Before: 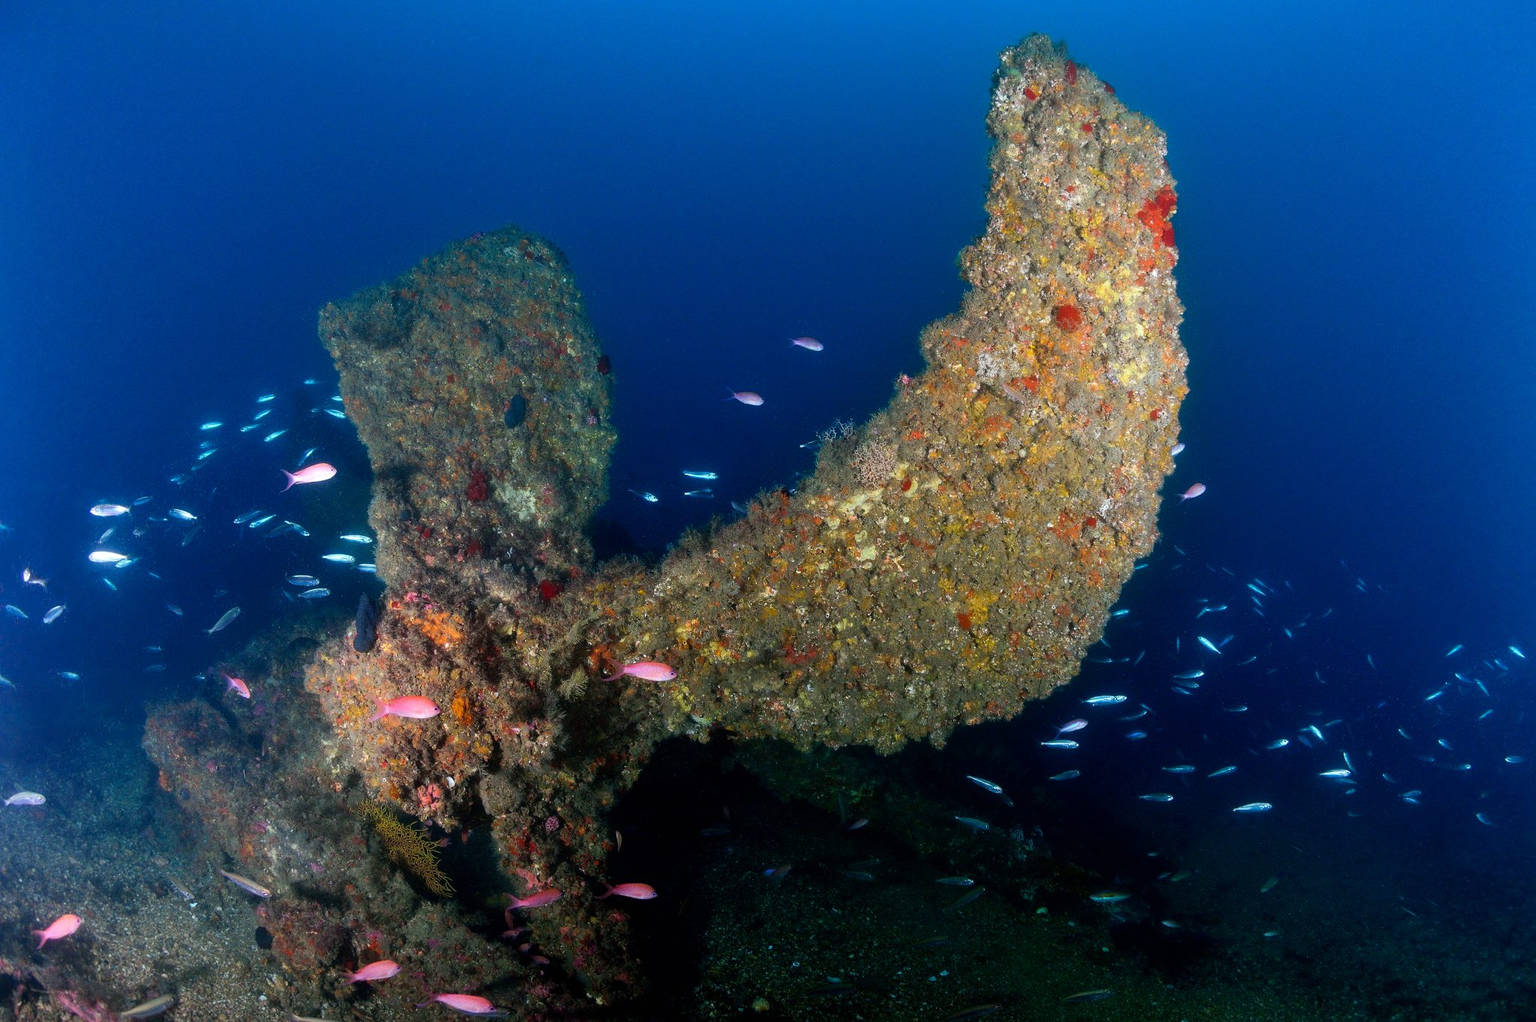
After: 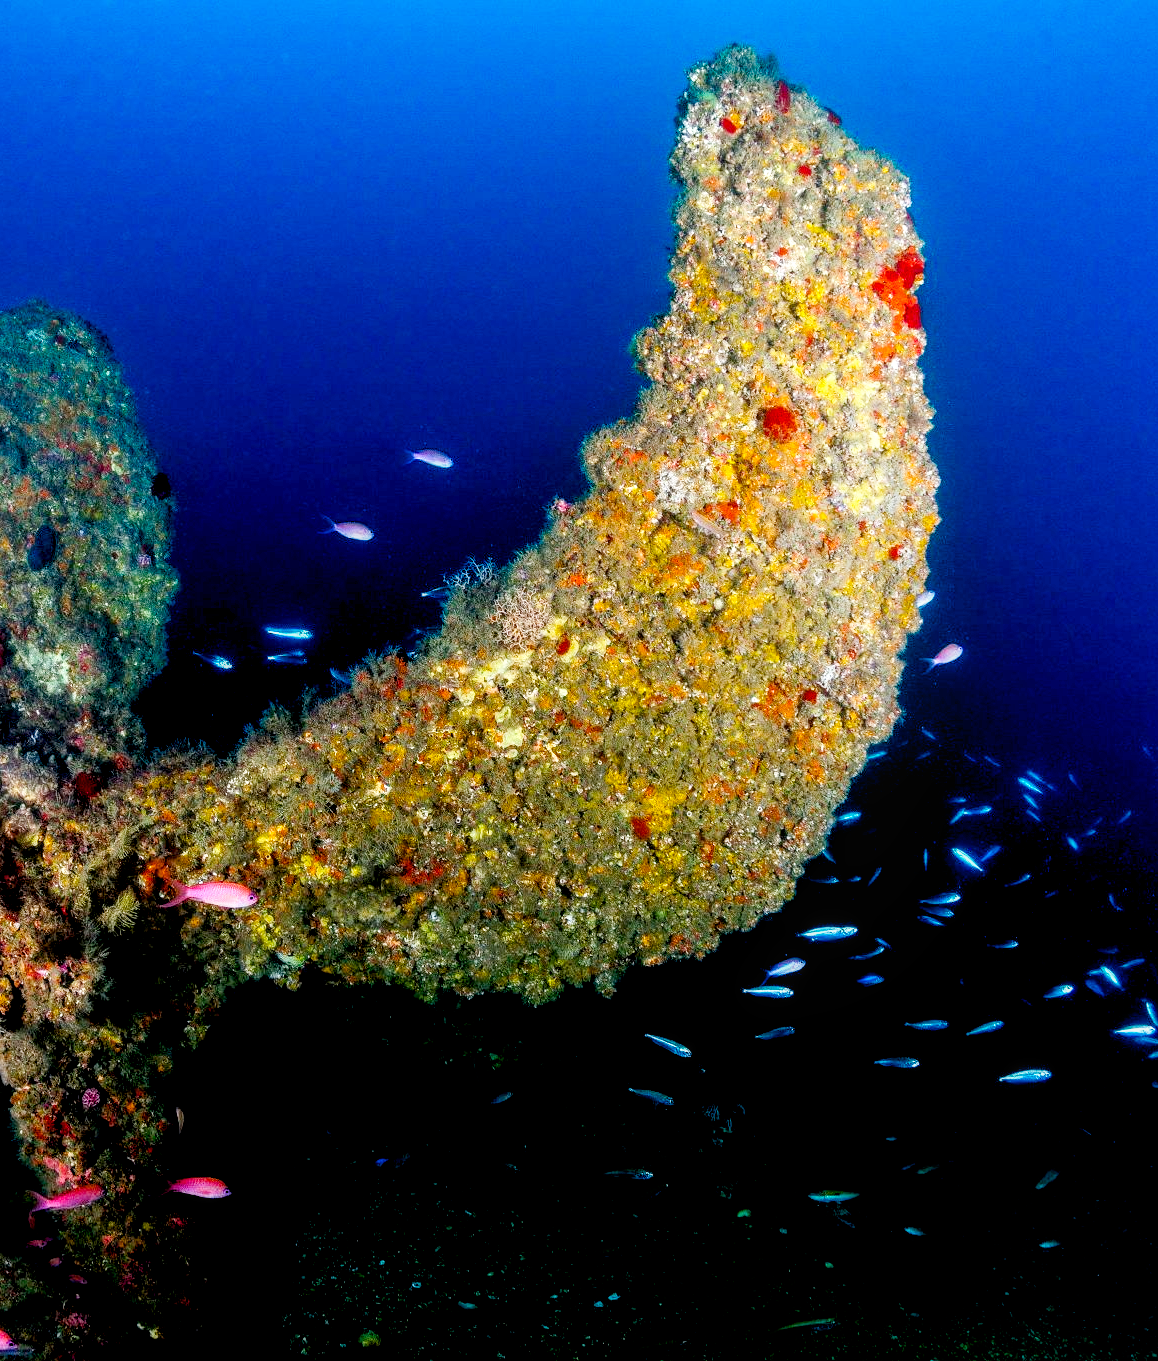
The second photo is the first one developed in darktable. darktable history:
exposure: black level correction 0.007, compensate highlight preservation false
crop: left 31.538%, top 0.013%, right 11.877%
base curve: curves: ch0 [(0, 0) (0.005, 0.002) (0.15, 0.3) (0.4, 0.7) (0.75, 0.95) (1, 1)], preserve colors none
color balance rgb: global offset › luminance -0.485%, perceptual saturation grading › global saturation 30.817%
local contrast: on, module defaults
